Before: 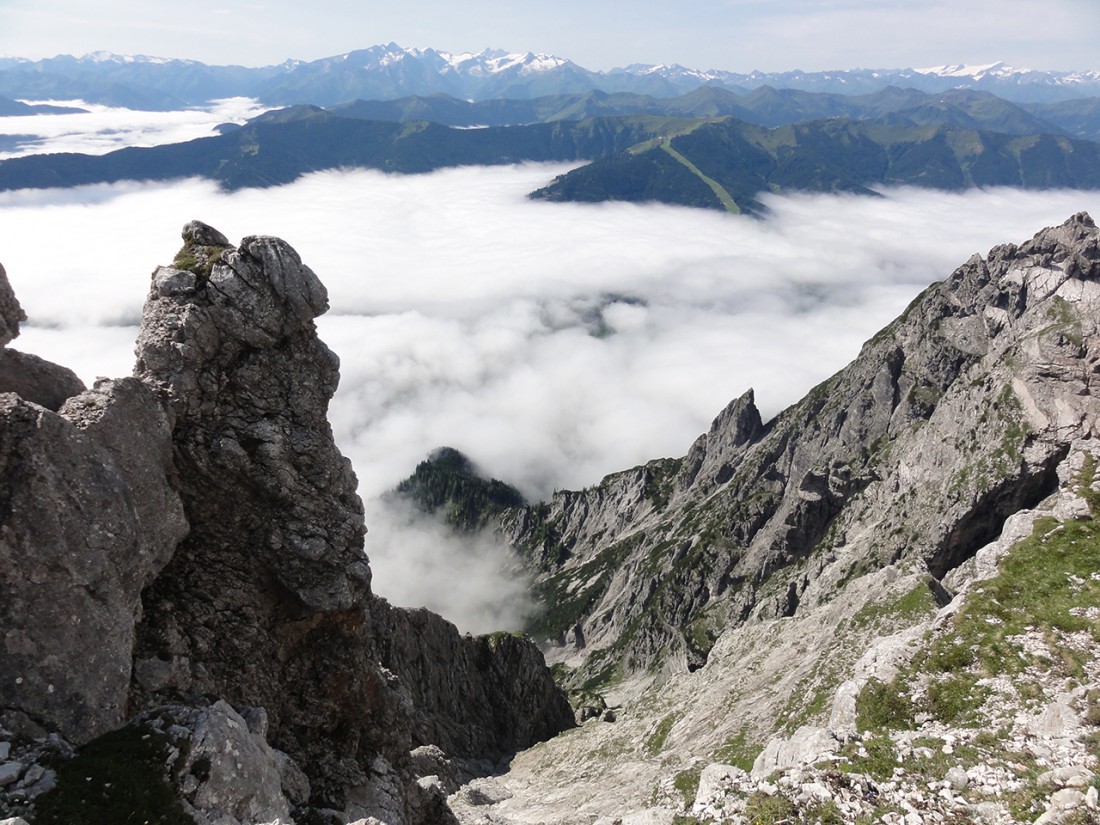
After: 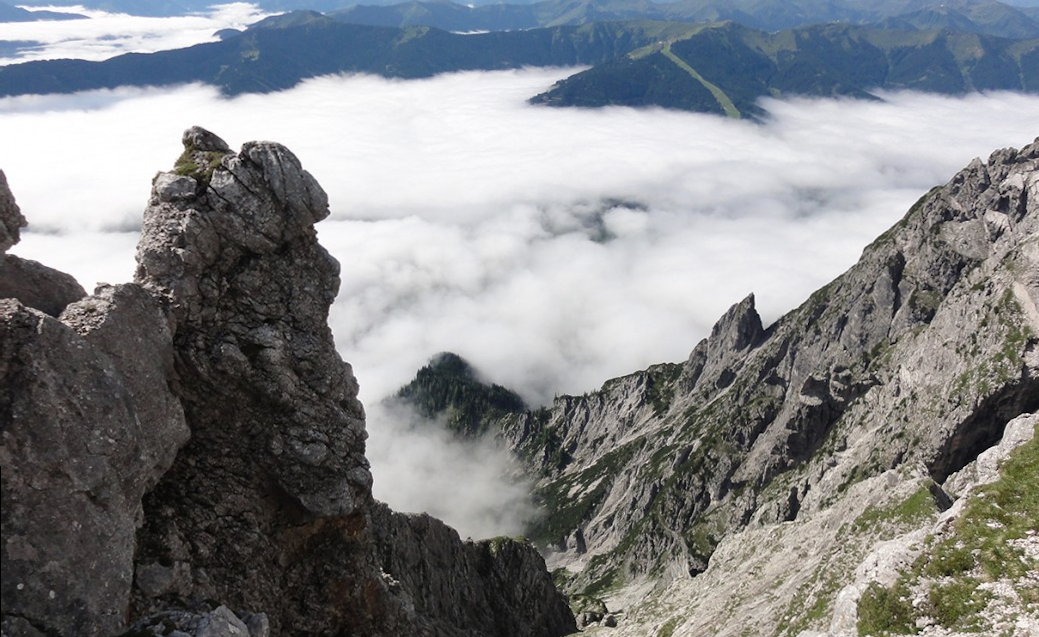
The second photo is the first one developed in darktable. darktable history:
crop and rotate: angle 0.102°, top 11.621%, right 5.662%, bottom 11.338%
